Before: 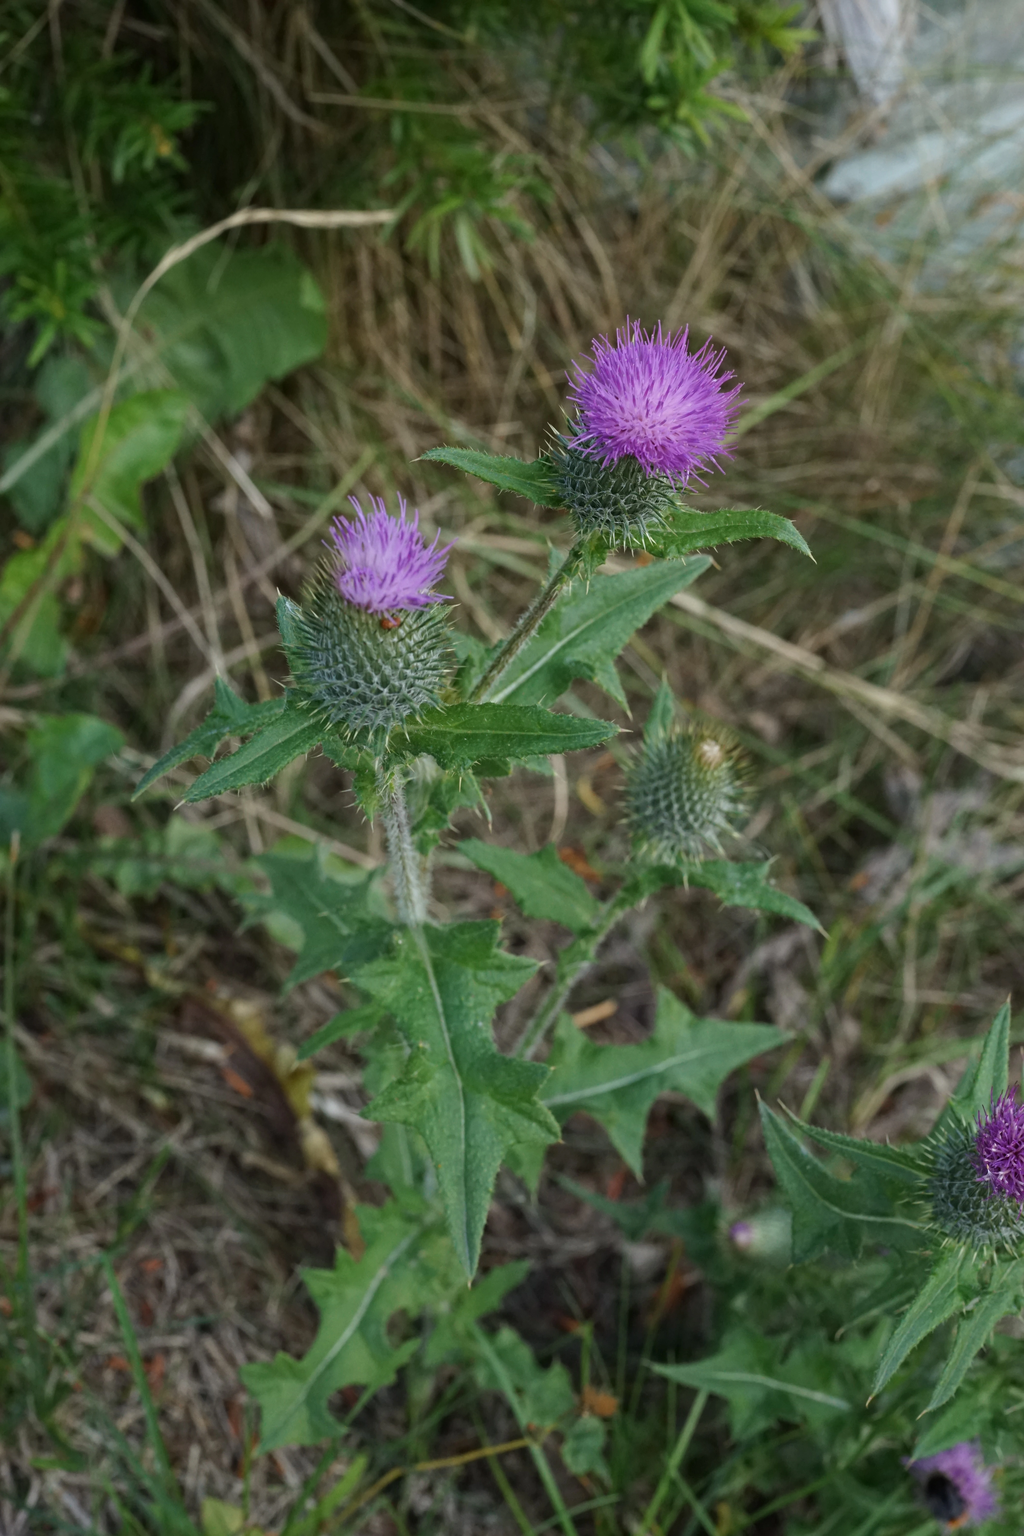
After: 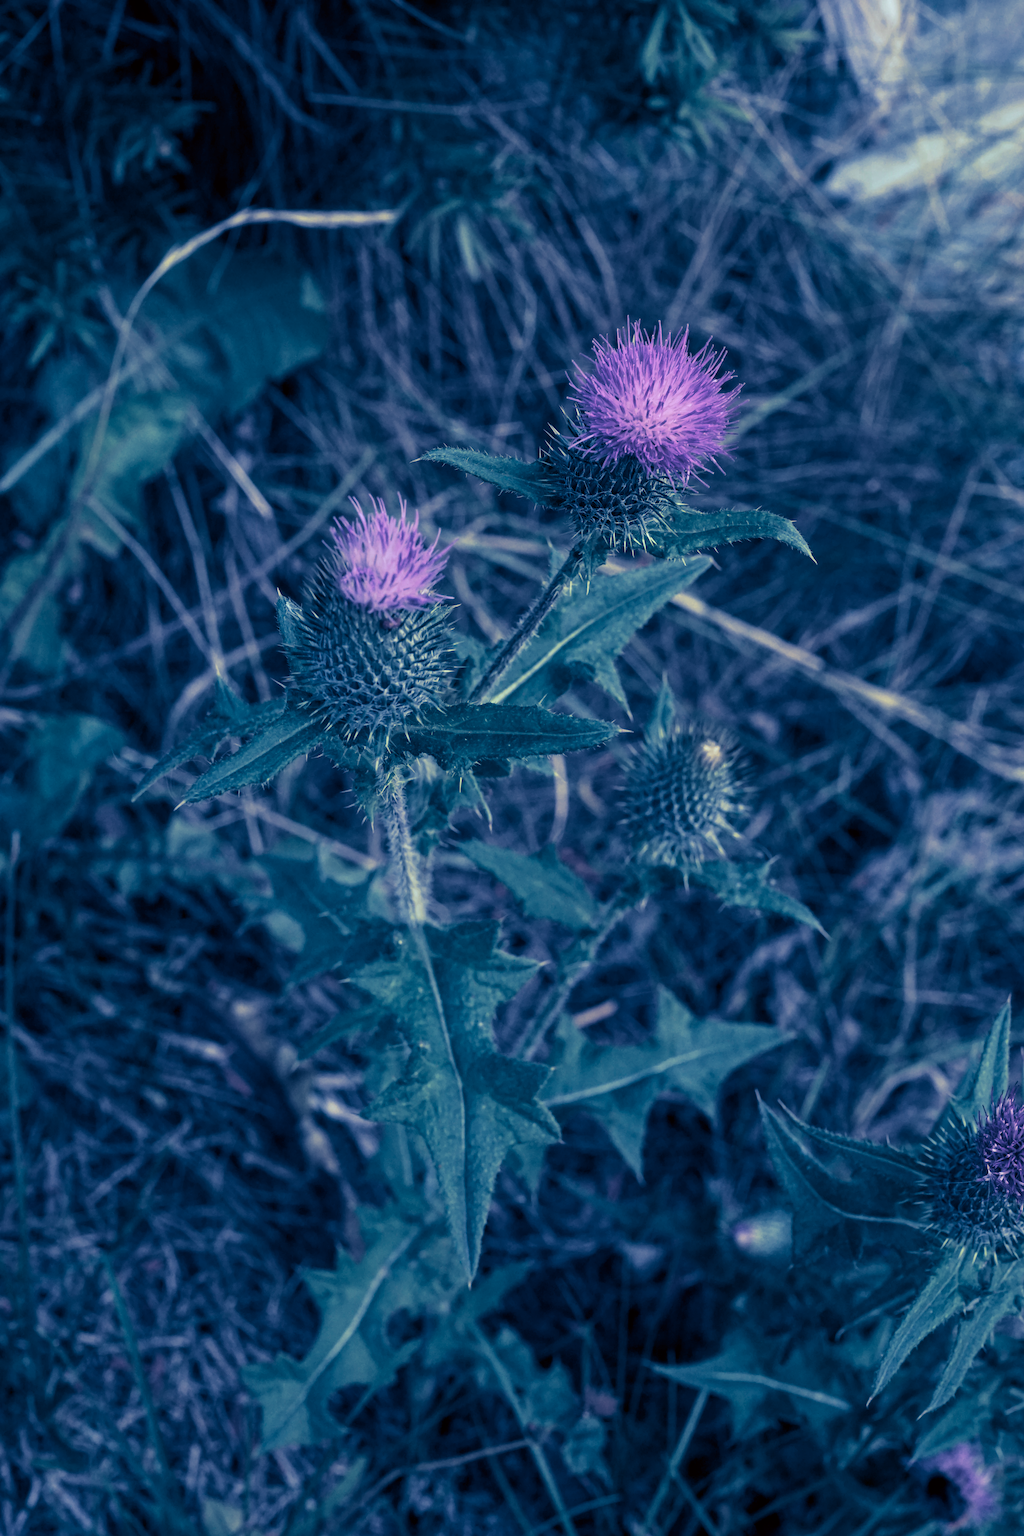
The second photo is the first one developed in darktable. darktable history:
color correction: highlights a* -7.23, highlights b* -0.161, shadows a* 20.08, shadows b* 11.73
local contrast: on, module defaults
split-toning: shadows › hue 226.8°, shadows › saturation 1, highlights › saturation 0, balance -61.41
white balance: emerald 1
